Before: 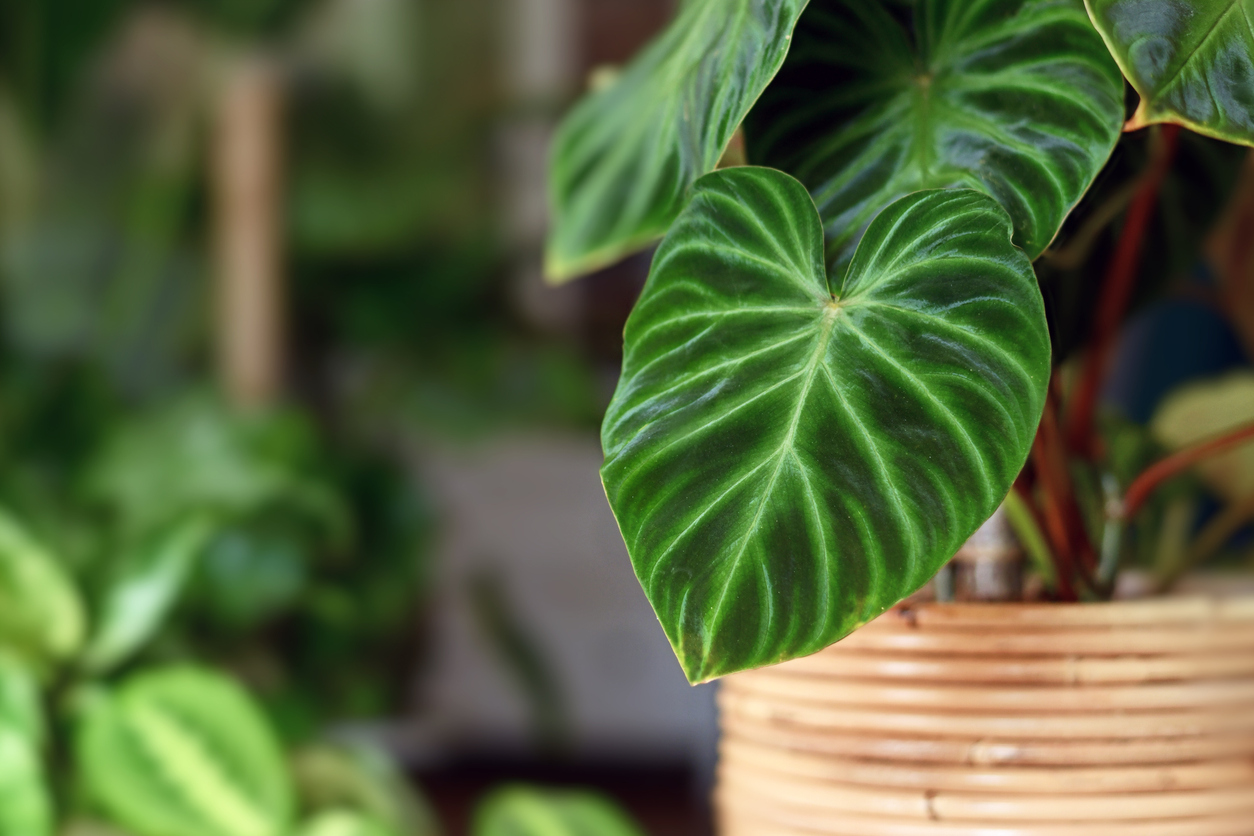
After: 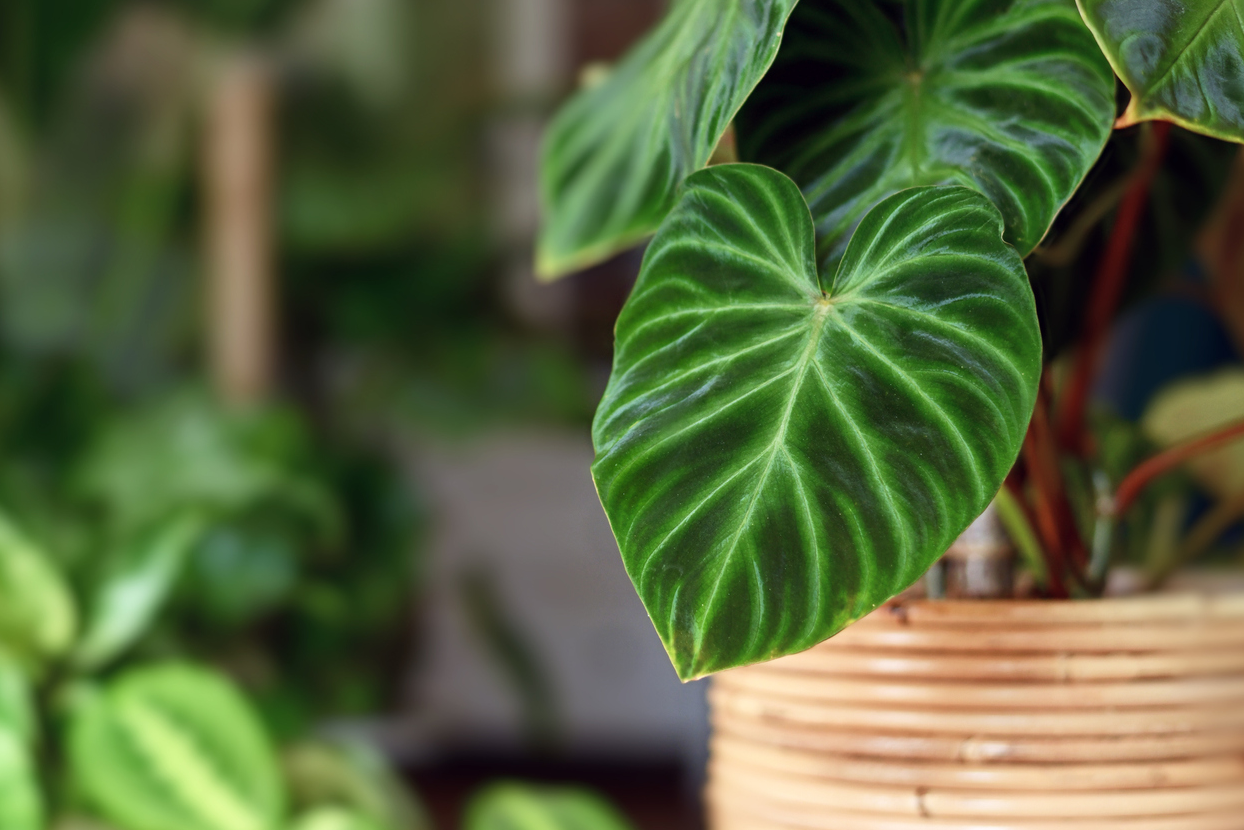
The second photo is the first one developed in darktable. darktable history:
crop and rotate: left 0.781%, top 0.374%, bottom 0.252%
color correction: highlights b* 0.065
